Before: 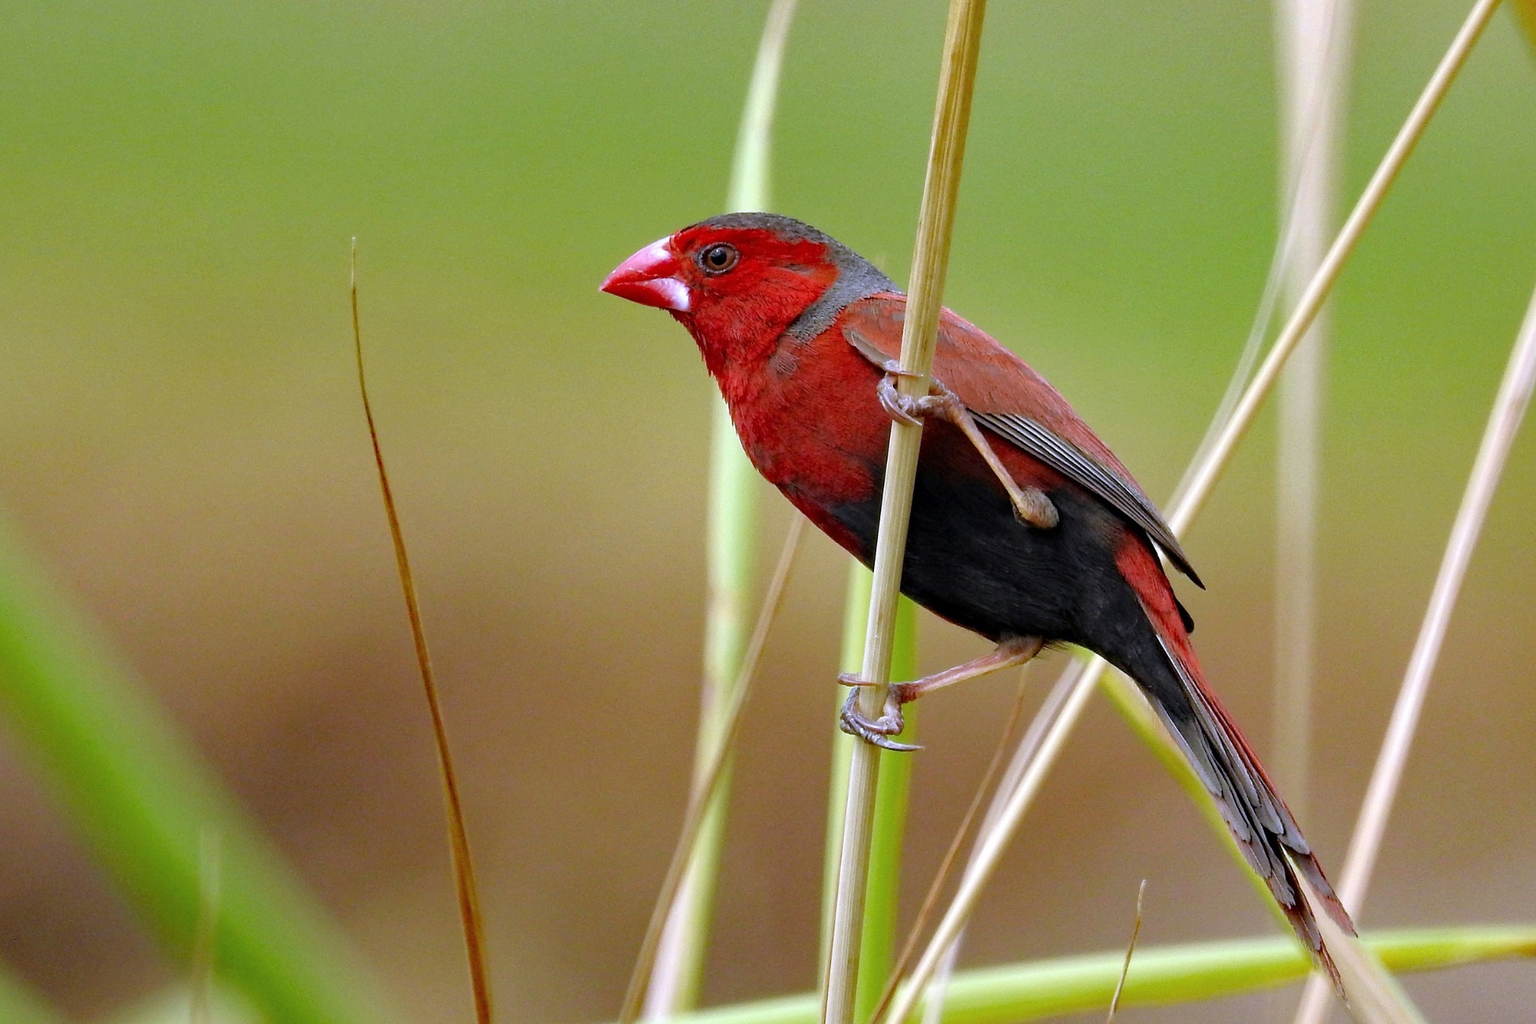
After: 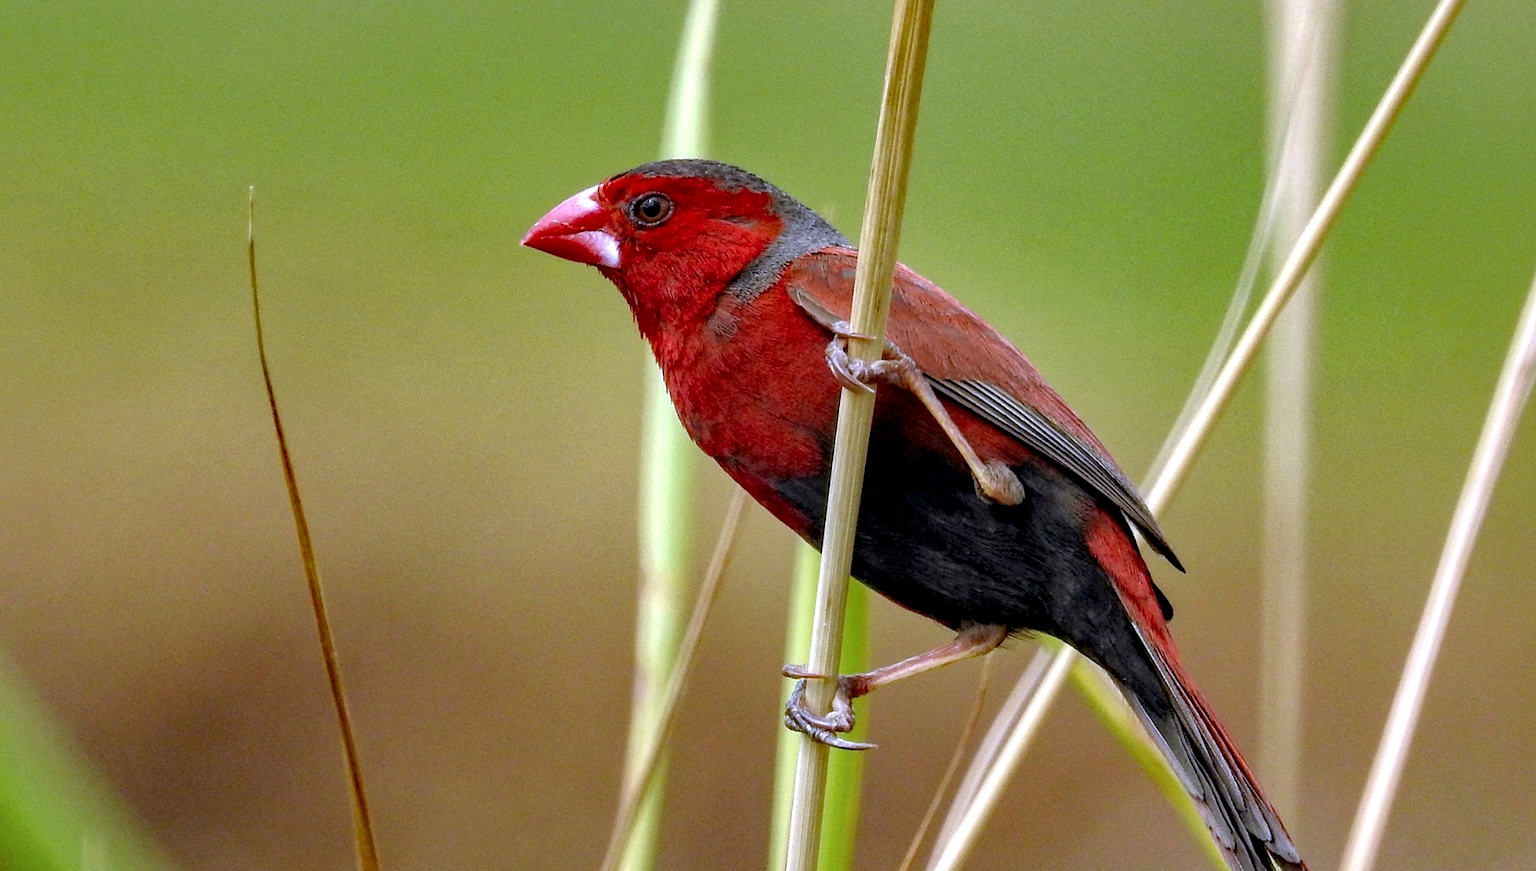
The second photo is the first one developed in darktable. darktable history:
crop: left 8.155%, top 6.611%, bottom 15.385%
local contrast: detail 150%
shadows and highlights: on, module defaults
